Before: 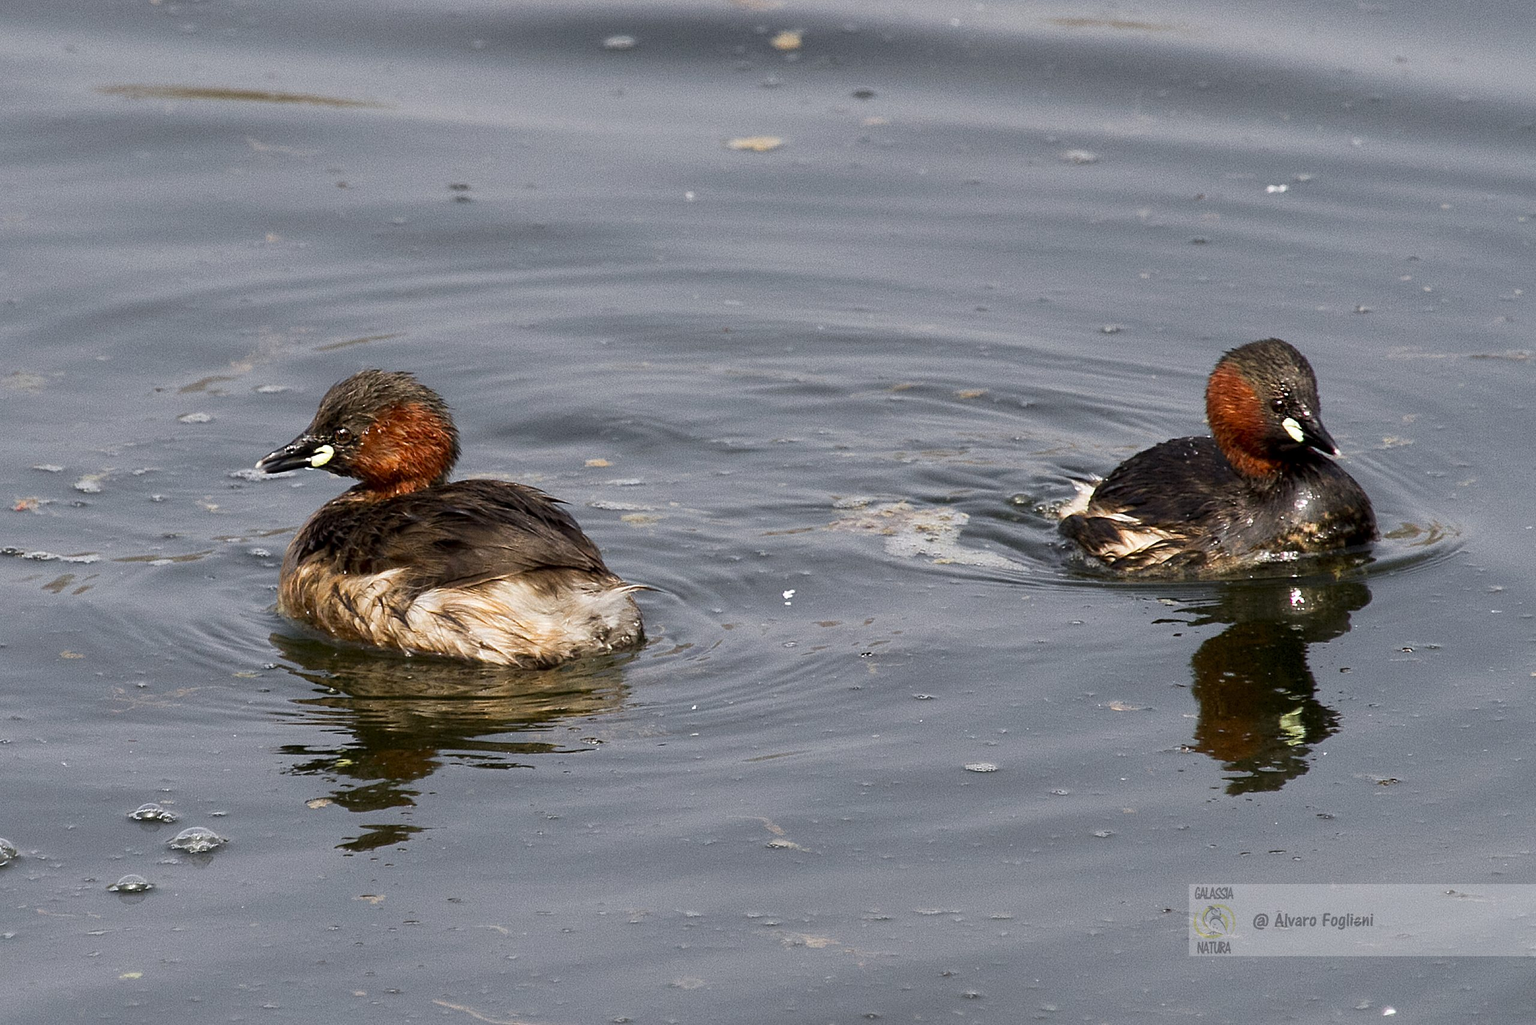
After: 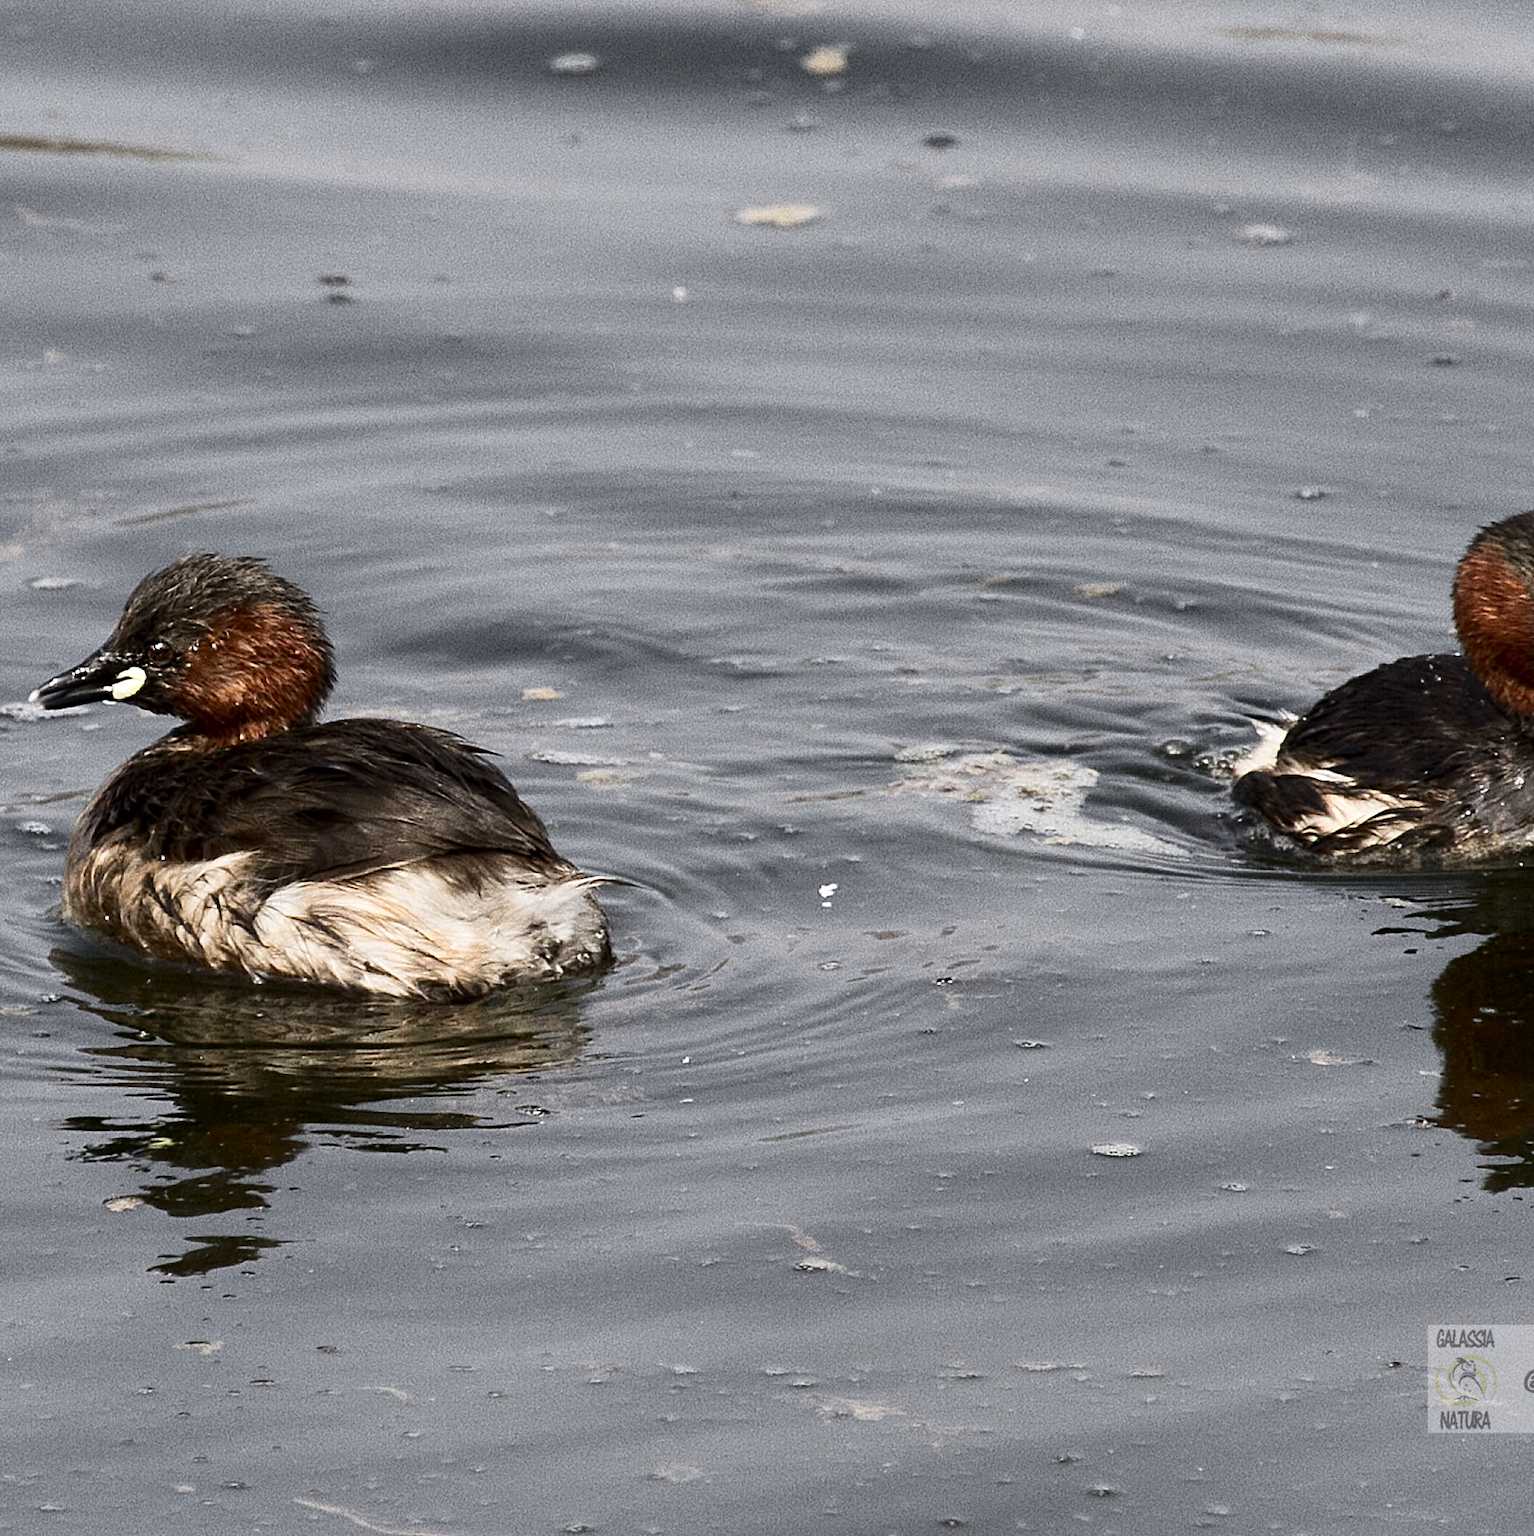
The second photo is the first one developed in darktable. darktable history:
contrast brightness saturation: contrast 0.25, saturation -0.31
crop: left 15.419%, right 17.914%
